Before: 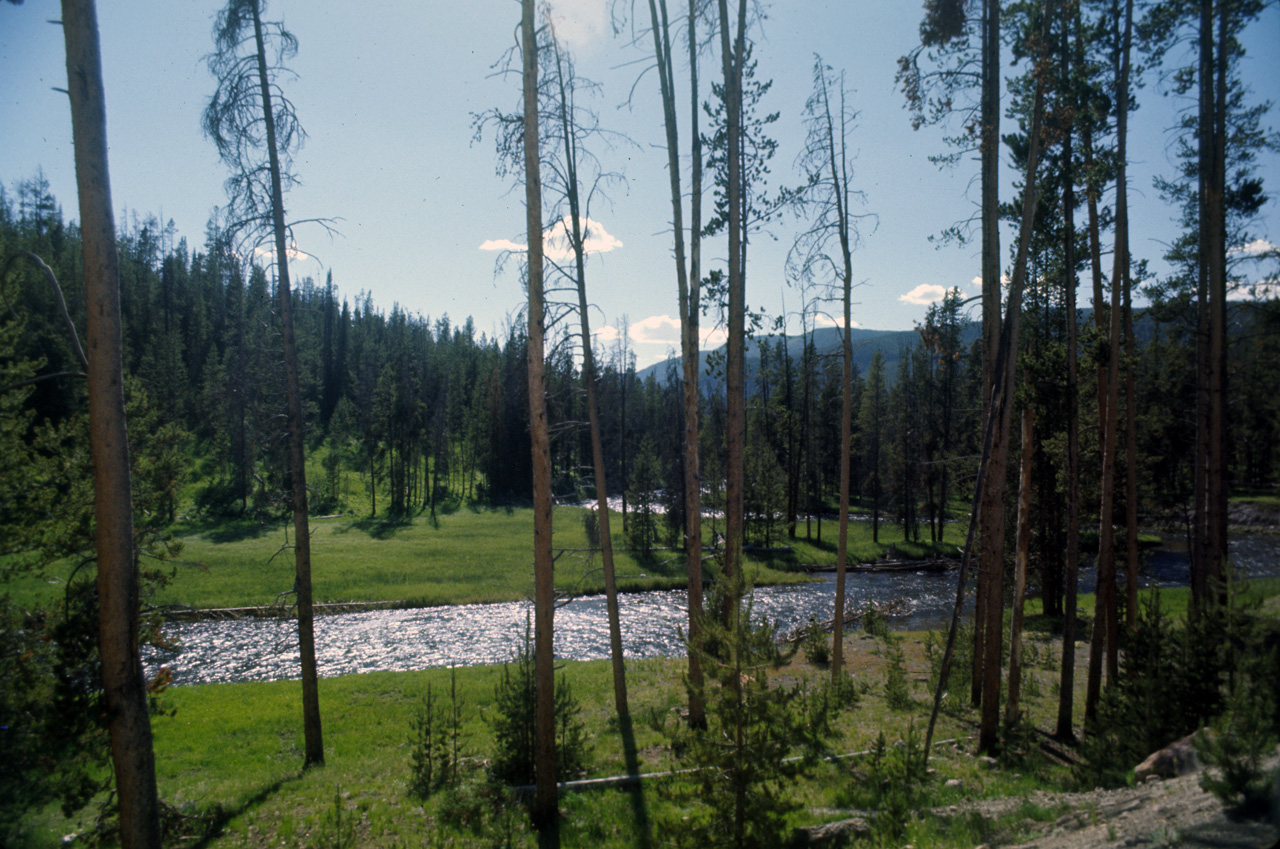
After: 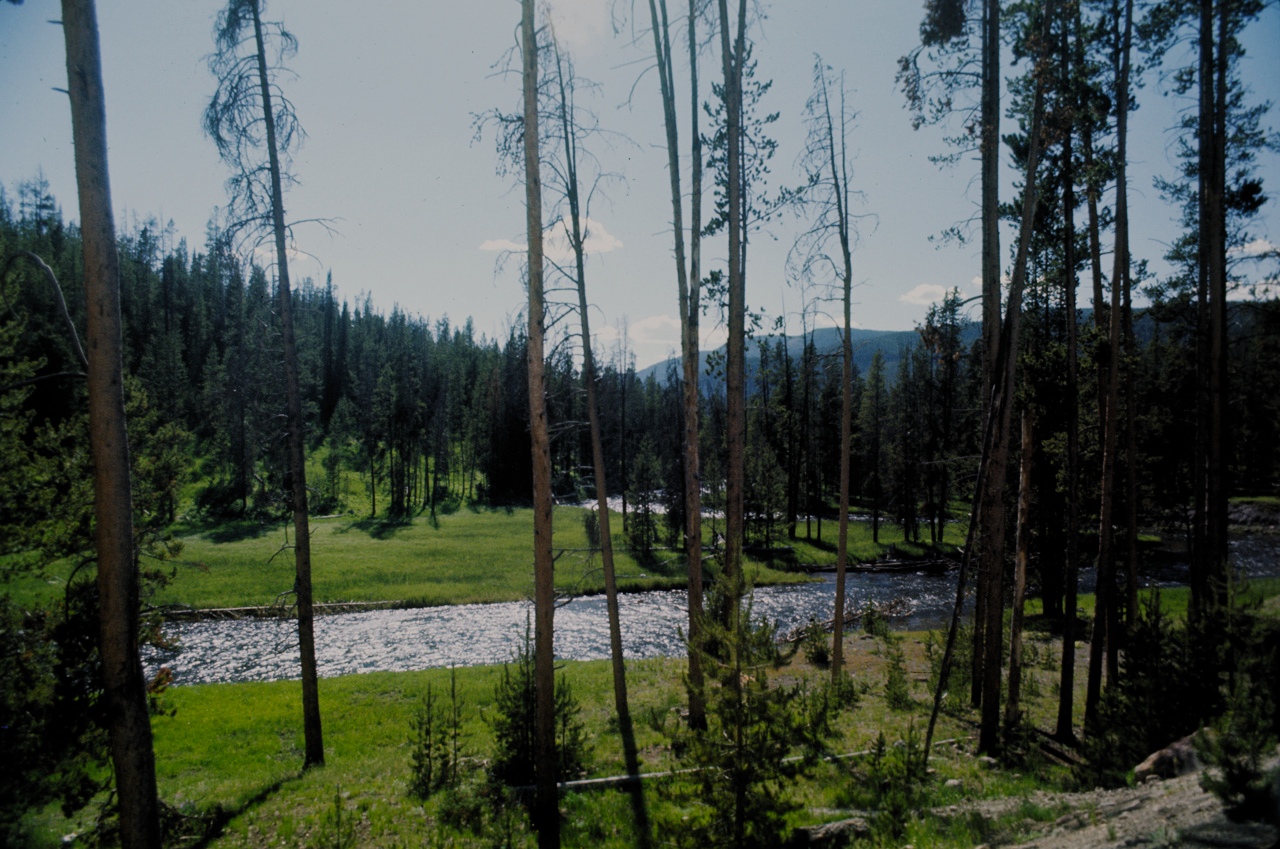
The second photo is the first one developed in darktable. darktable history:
filmic rgb: black relative exposure -6.07 EV, white relative exposure 6.98 EV, hardness 2.24, preserve chrominance no, color science v5 (2021), contrast in shadows safe, contrast in highlights safe
